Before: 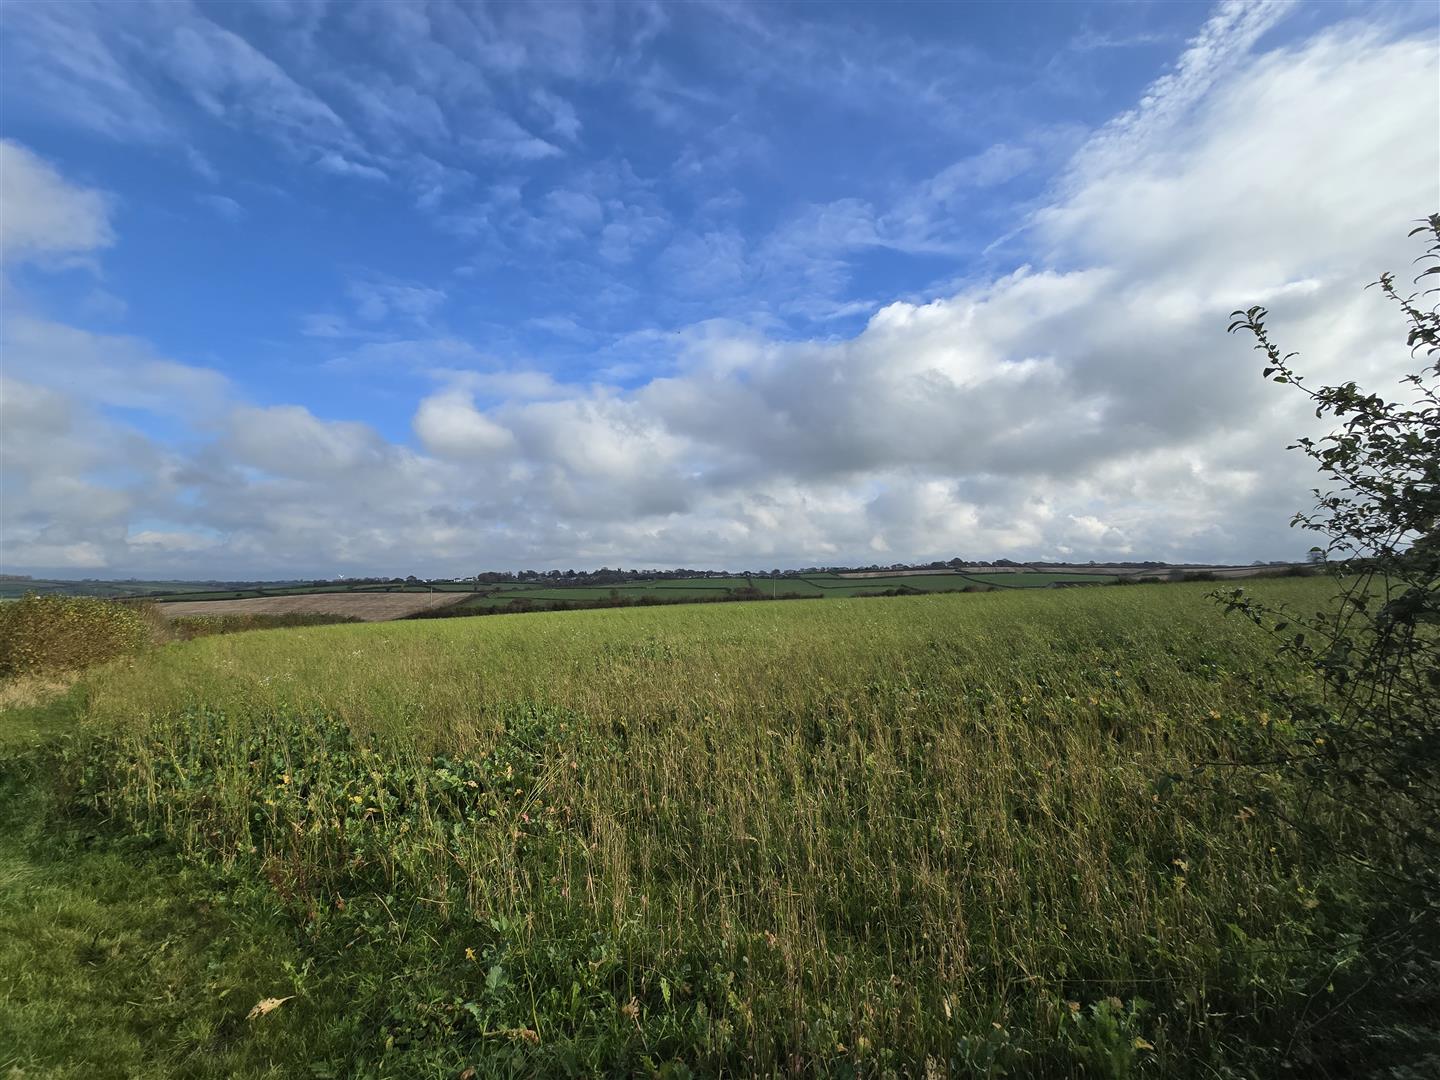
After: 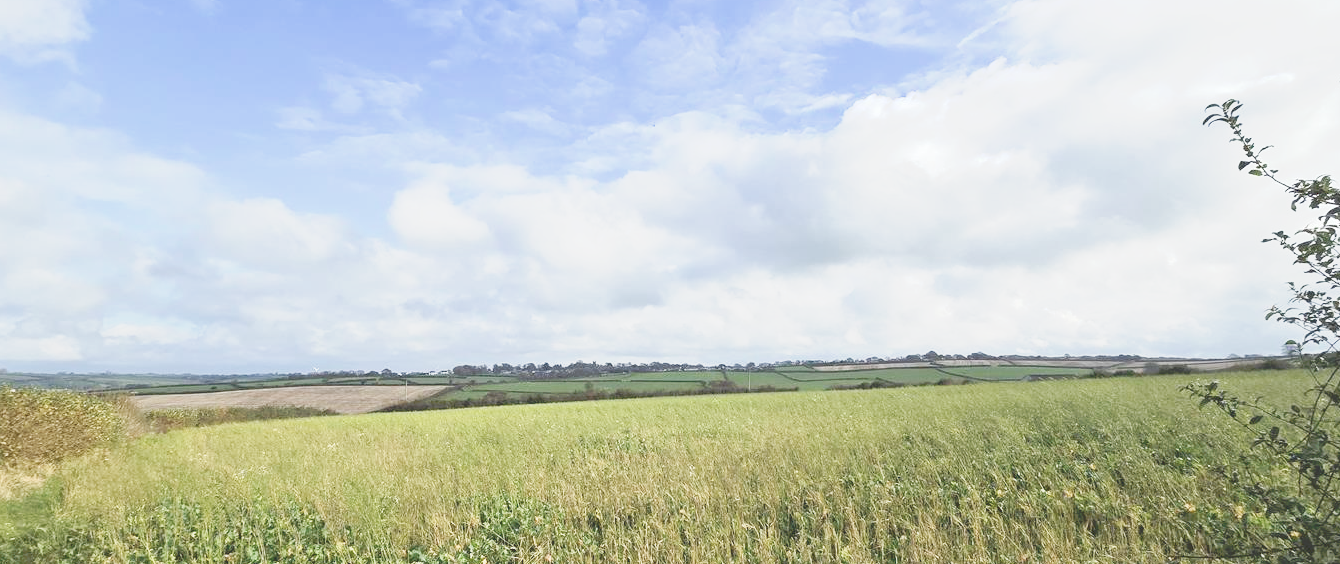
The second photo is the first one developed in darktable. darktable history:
crop: left 1.744%, top 19.225%, right 5.069%, bottom 28.357%
tone curve: curves: ch0 [(0, 0) (0.003, 0.195) (0.011, 0.161) (0.025, 0.21) (0.044, 0.24) (0.069, 0.254) (0.1, 0.283) (0.136, 0.347) (0.177, 0.412) (0.224, 0.455) (0.277, 0.531) (0.335, 0.606) (0.399, 0.679) (0.468, 0.748) (0.543, 0.814) (0.623, 0.876) (0.709, 0.927) (0.801, 0.949) (0.898, 0.962) (1, 1)], preserve colors none
